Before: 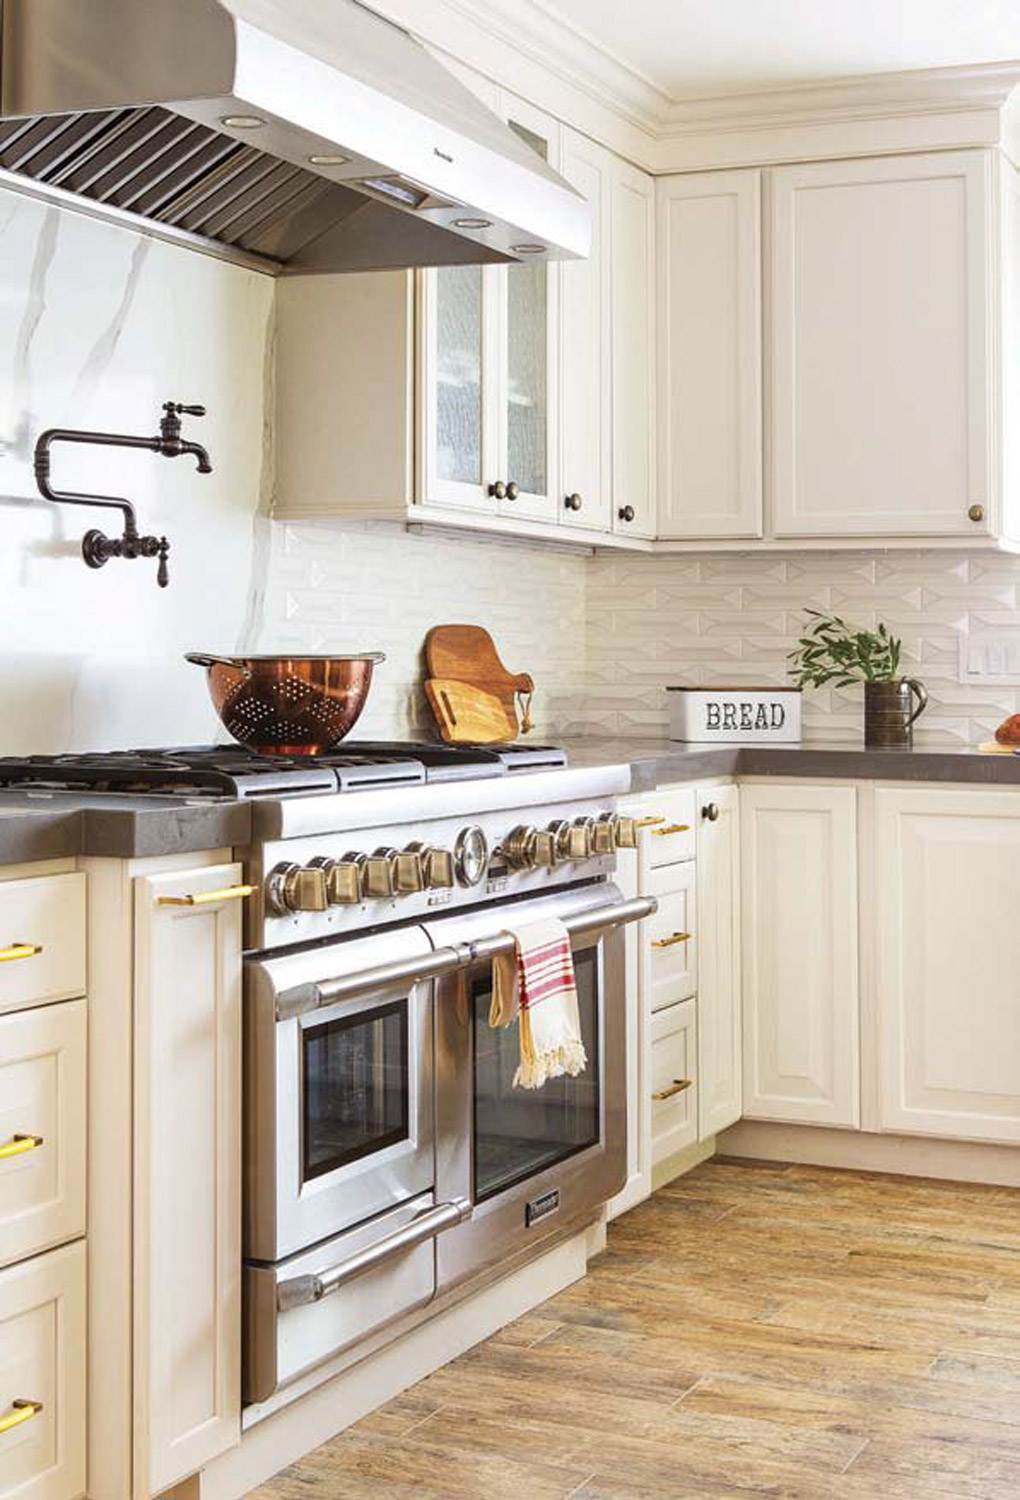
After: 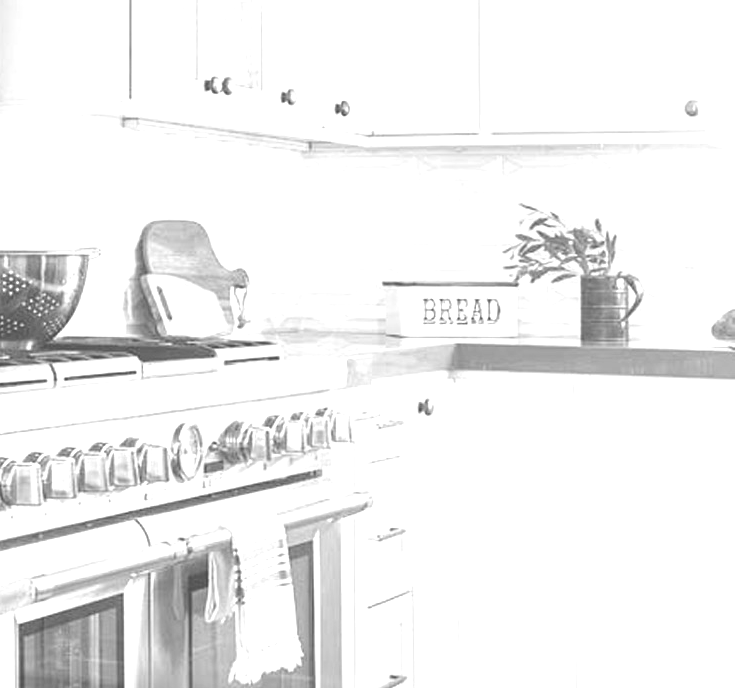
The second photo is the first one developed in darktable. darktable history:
crop and rotate: left 27.938%, top 27.046%, bottom 27.046%
colorize: hue 34.49°, saturation 35.33%, source mix 100%, lightness 55%, version 1
monochrome: on, module defaults
